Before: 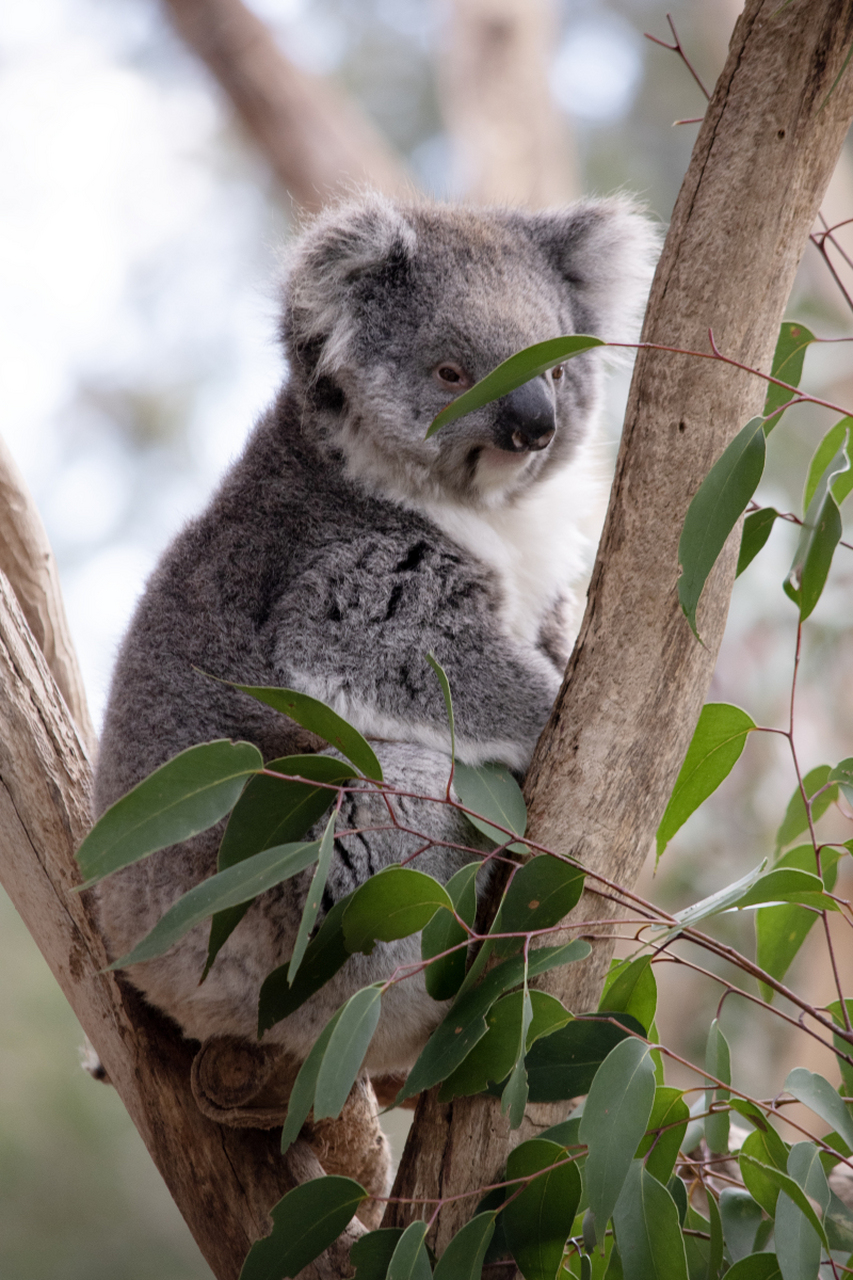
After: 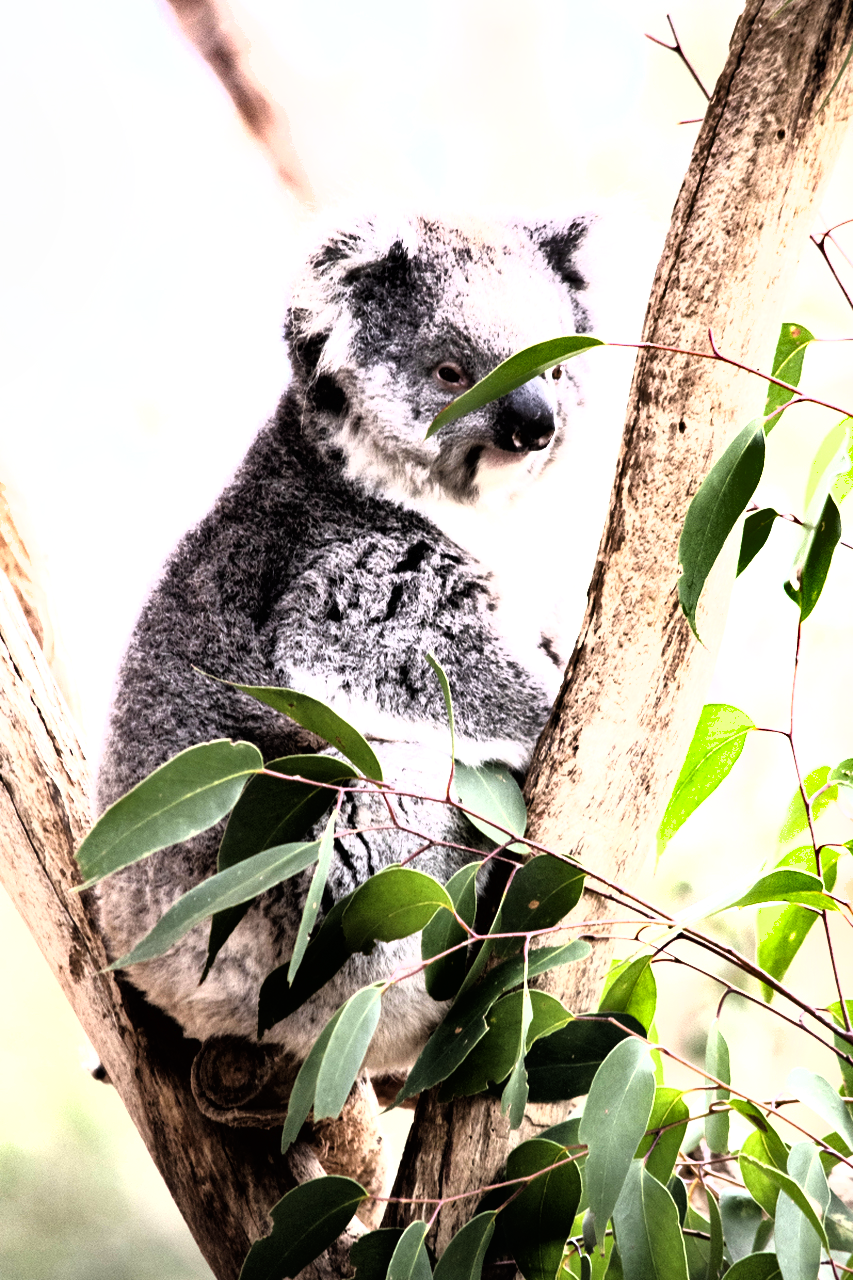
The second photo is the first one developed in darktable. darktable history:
exposure: exposure 2.003 EV, compensate highlight preservation false
shadows and highlights: shadows 33.79, highlights -47.71, compress 49.99%, soften with gaussian
tone curve: curves: ch0 [(0, 0) (0.003, 0.008) (0.011, 0.008) (0.025, 0.008) (0.044, 0.008) (0.069, 0.006) (0.1, 0.006) (0.136, 0.006) (0.177, 0.008) (0.224, 0.012) (0.277, 0.026) (0.335, 0.083) (0.399, 0.165) (0.468, 0.292) (0.543, 0.416) (0.623, 0.535) (0.709, 0.692) (0.801, 0.853) (0.898, 0.981) (1, 1)], preserve colors basic power
